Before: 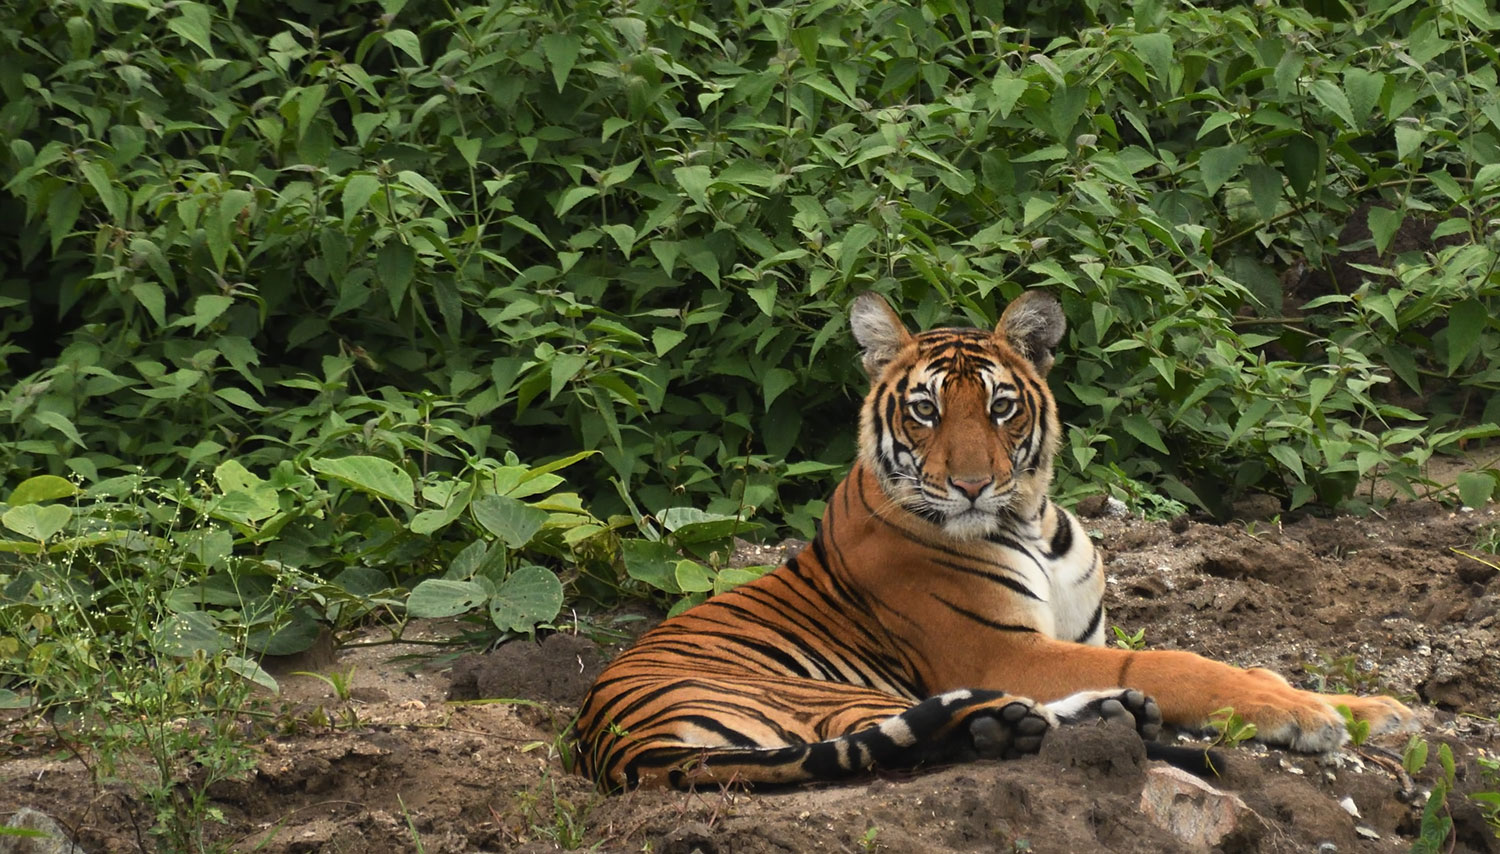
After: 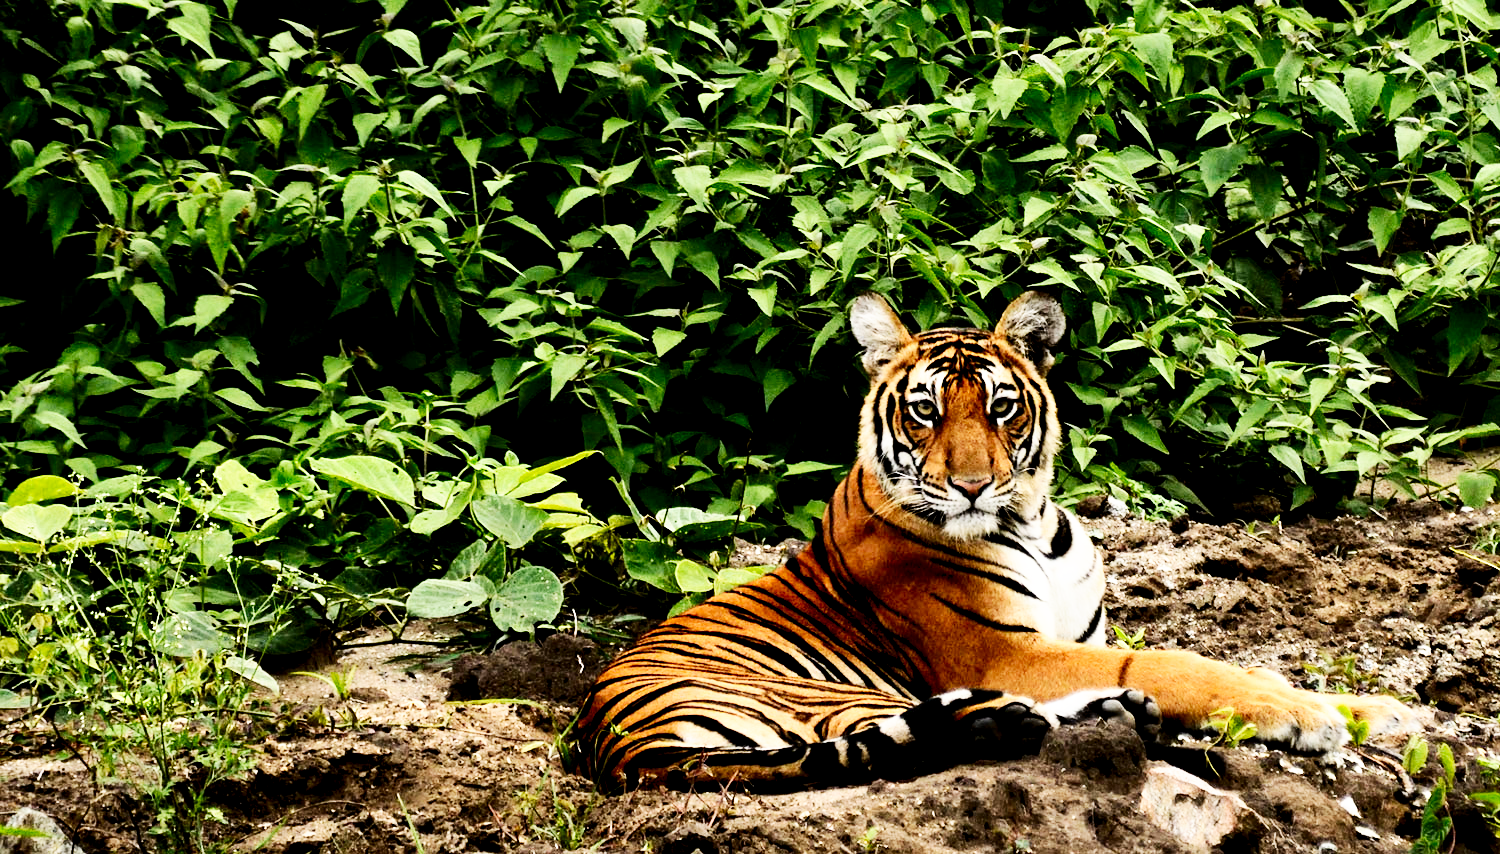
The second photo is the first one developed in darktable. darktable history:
rgb levels: levels [[0.029, 0.461, 0.922], [0, 0.5, 1], [0, 0.5, 1]]
contrast brightness saturation: contrast 0.19, brightness -0.24, saturation 0.11
base curve: curves: ch0 [(0, 0) (0.007, 0.004) (0.027, 0.03) (0.046, 0.07) (0.207, 0.54) (0.442, 0.872) (0.673, 0.972) (1, 1)], preserve colors none
